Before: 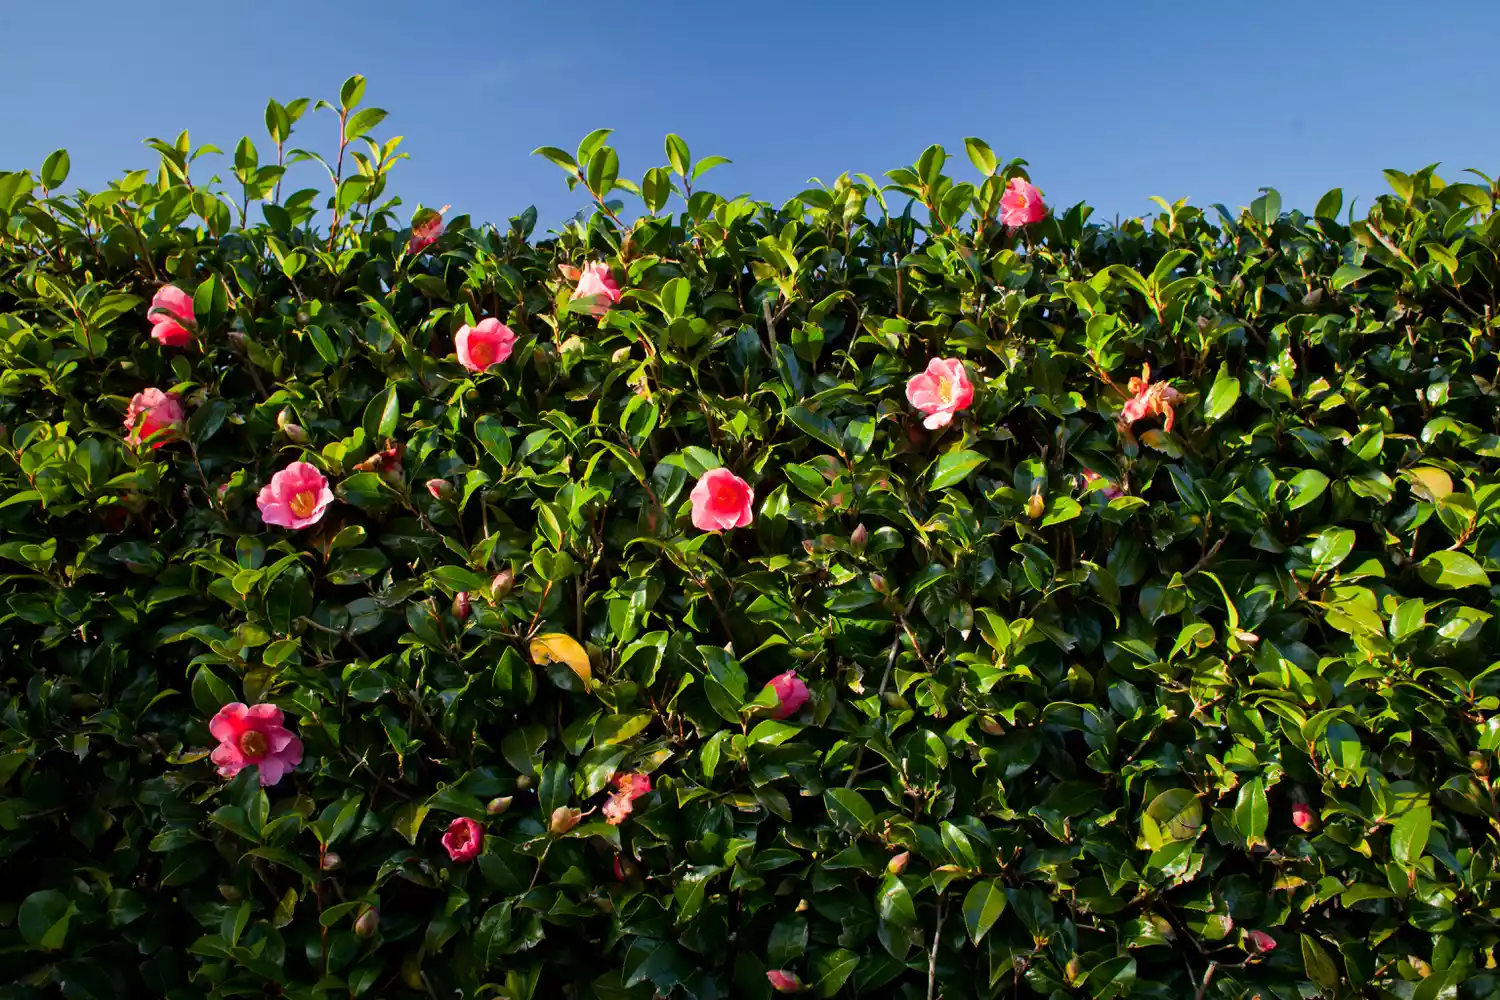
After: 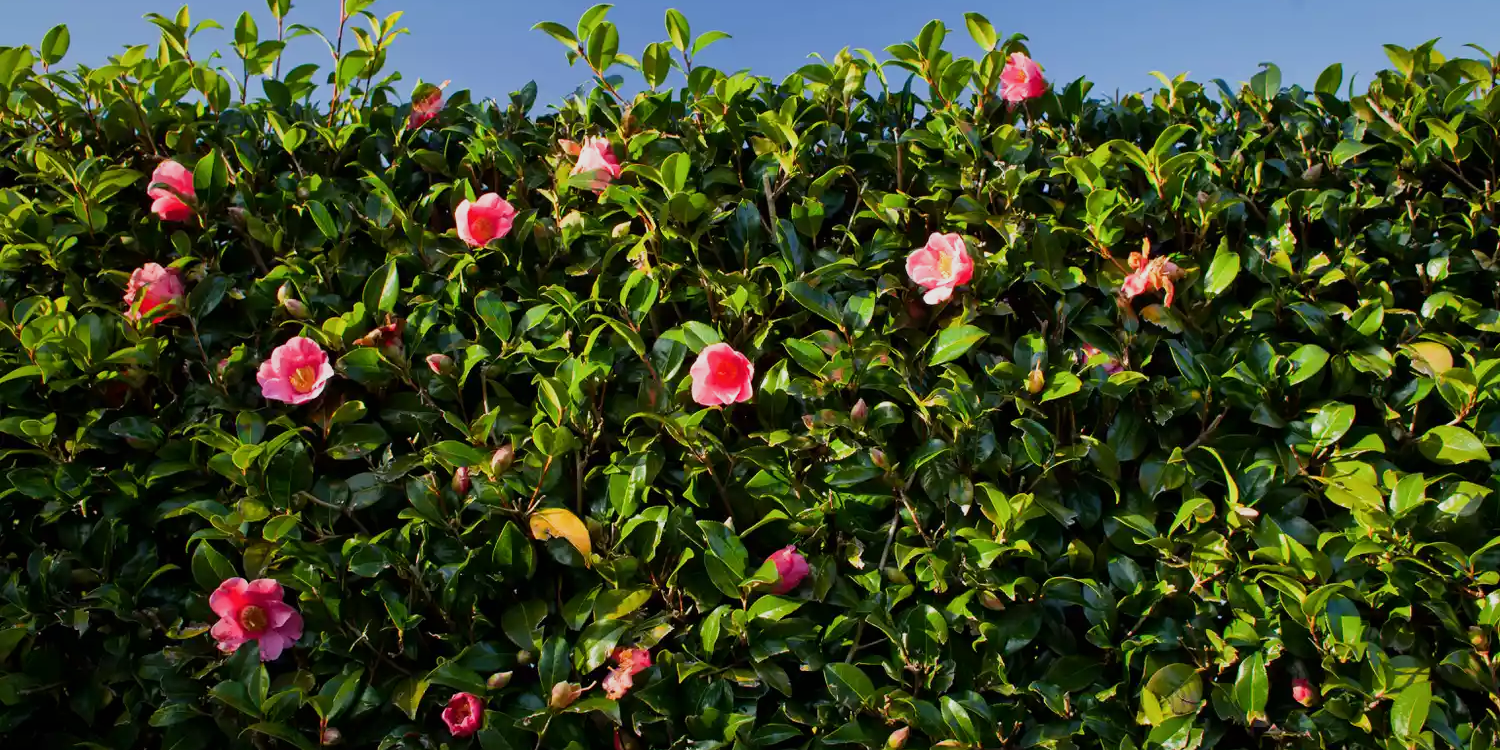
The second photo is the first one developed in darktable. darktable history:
sigmoid: contrast 1.22, skew 0.65
crop and rotate: top 12.5%, bottom 12.5%
